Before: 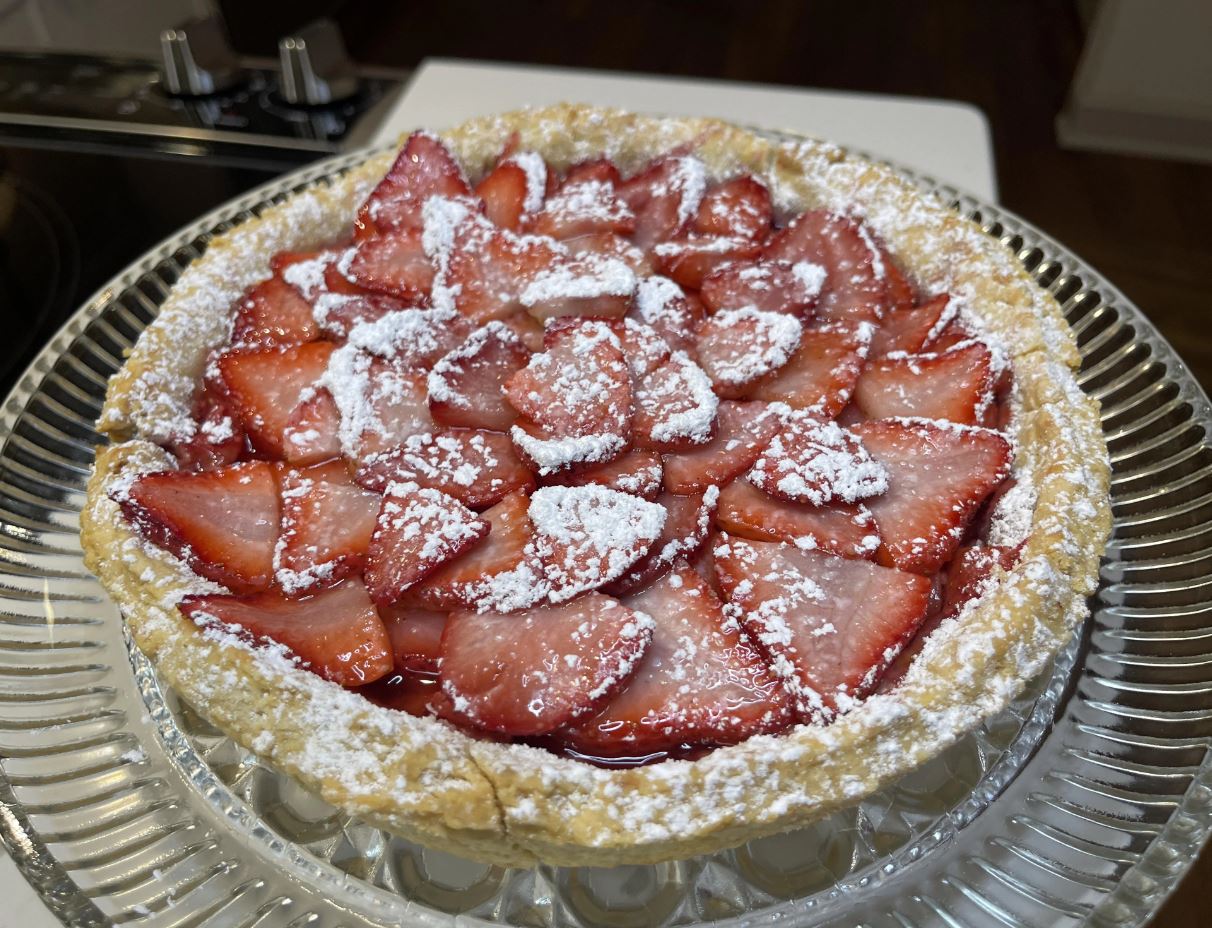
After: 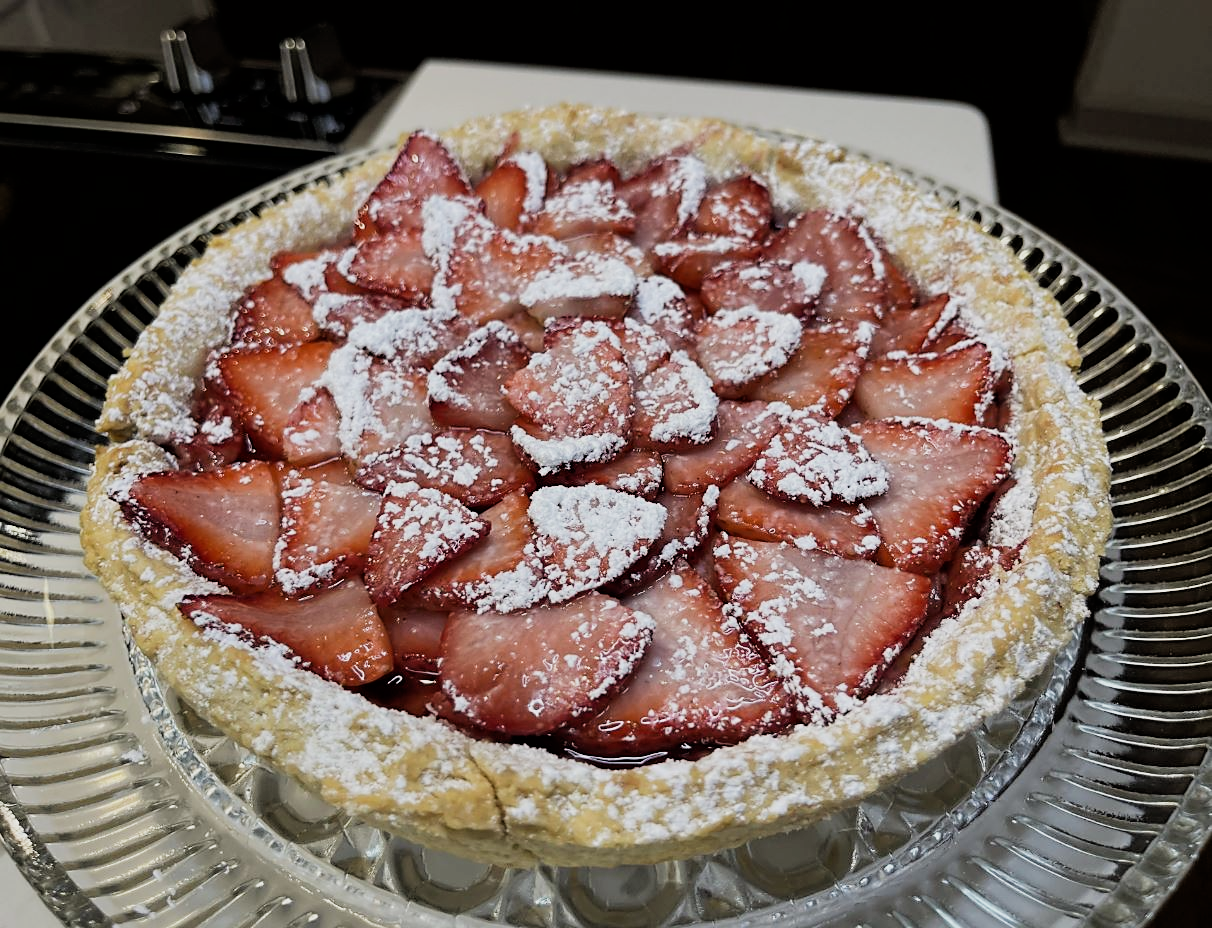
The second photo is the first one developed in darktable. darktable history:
sharpen: radius 1.864, amount 0.398, threshold 1.271
filmic rgb: black relative exposure -5 EV, hardness 2.88, contrast 1.2, highlights saturation mix -30%
